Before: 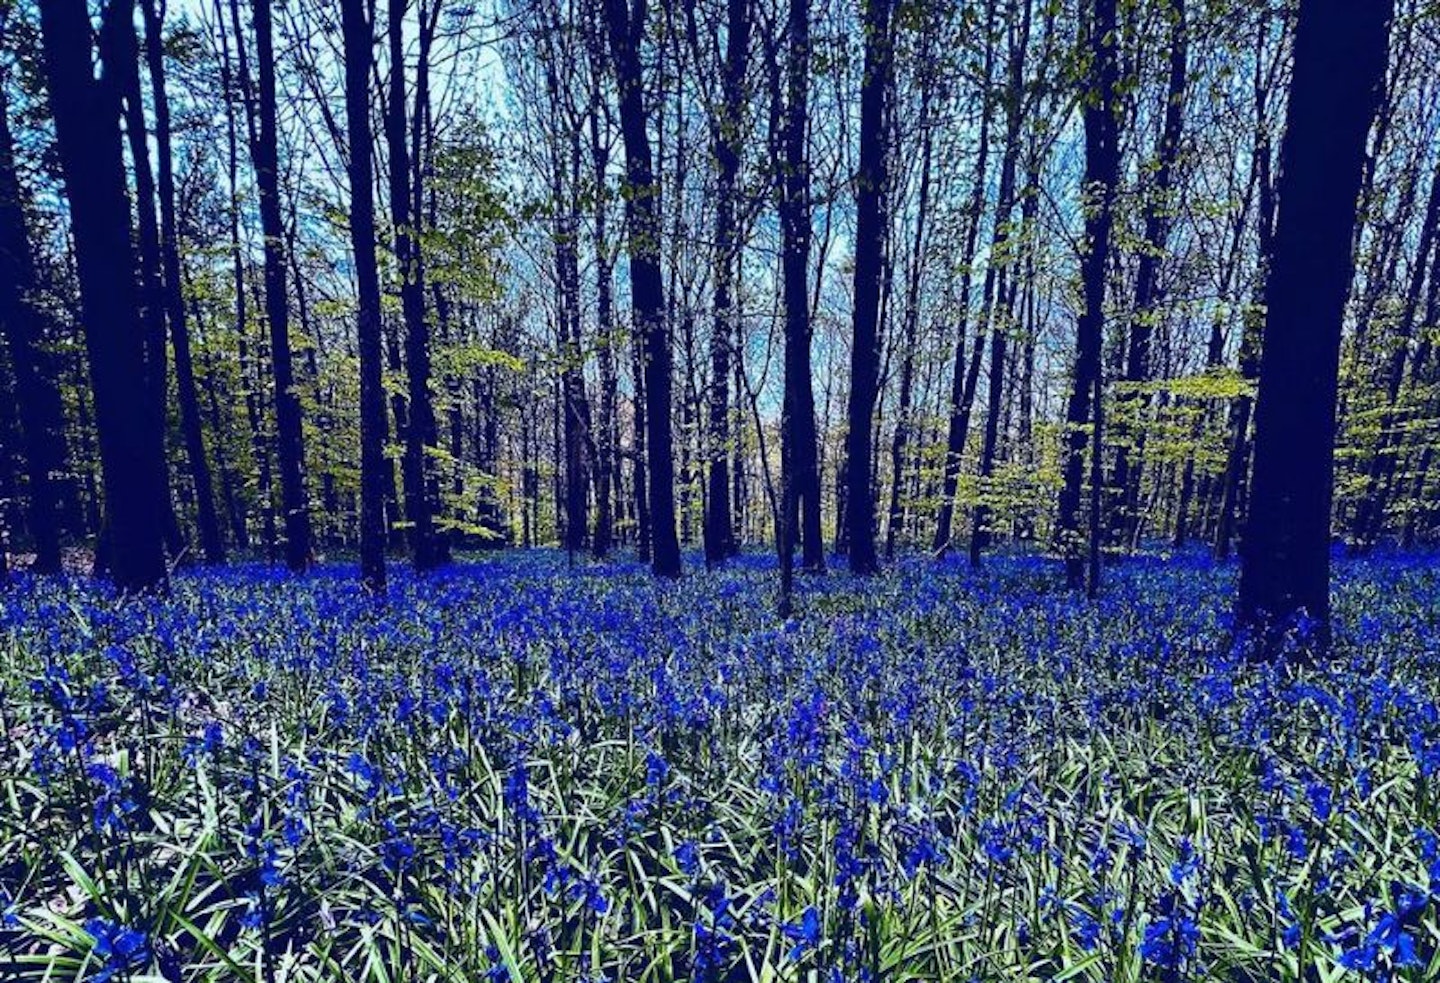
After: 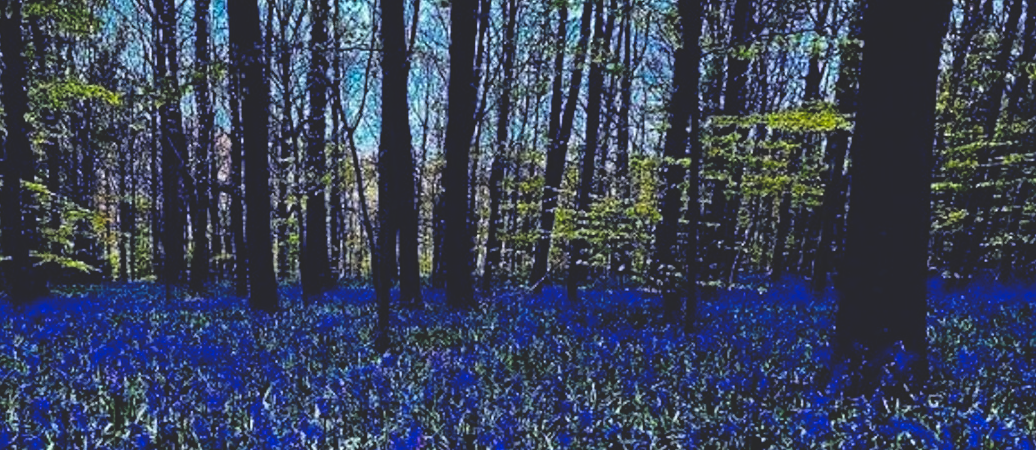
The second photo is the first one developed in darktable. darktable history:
crop and rotate: left 28.024%, top 27.121%, bottom 27.001%
base curve: curves: ch0 [(0, 0.02) (0.083, 0.036) (1, 1)], preserve colors none
